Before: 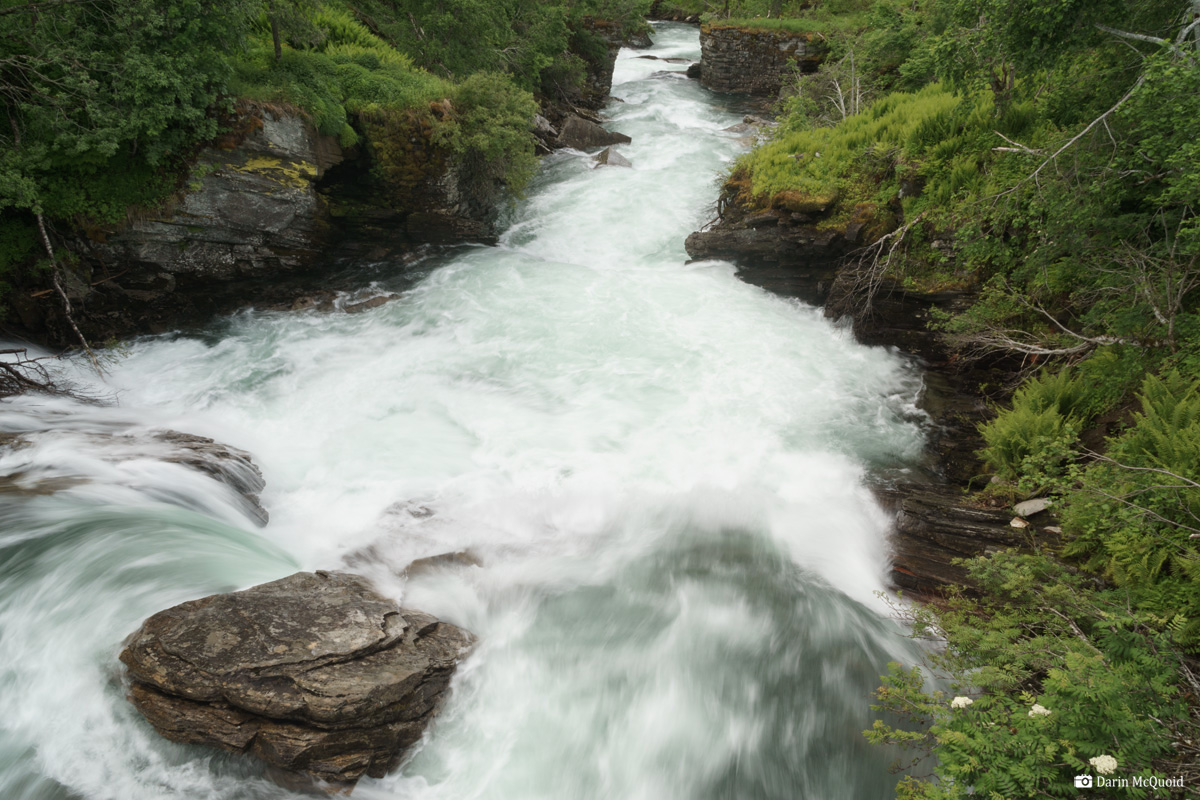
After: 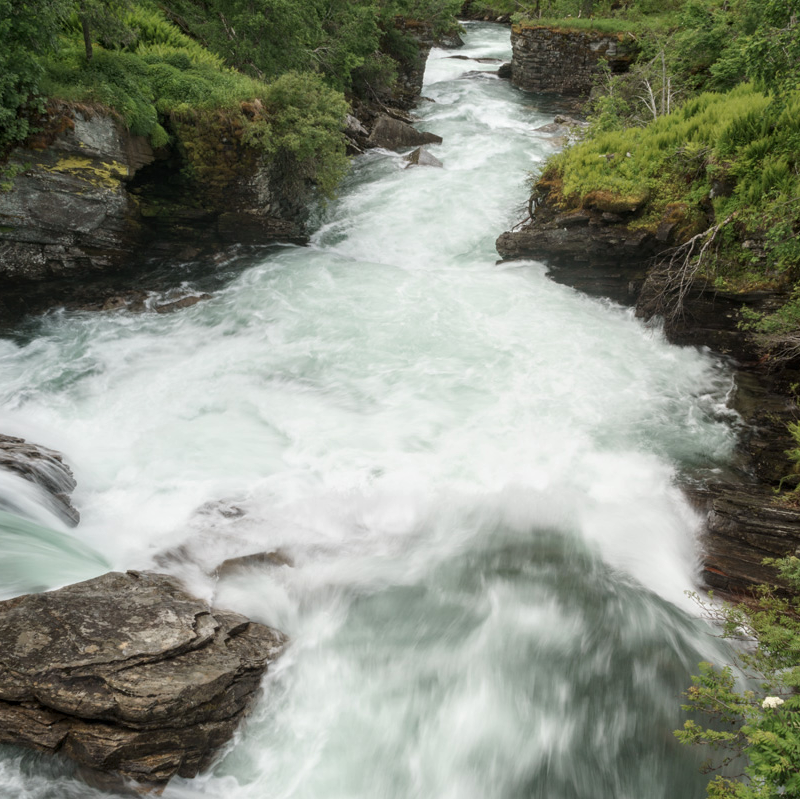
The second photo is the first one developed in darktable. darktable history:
crop and rotate: left 15.754%, right 17.579%
local contrast: on, module defaults
white balance: emerald 1
